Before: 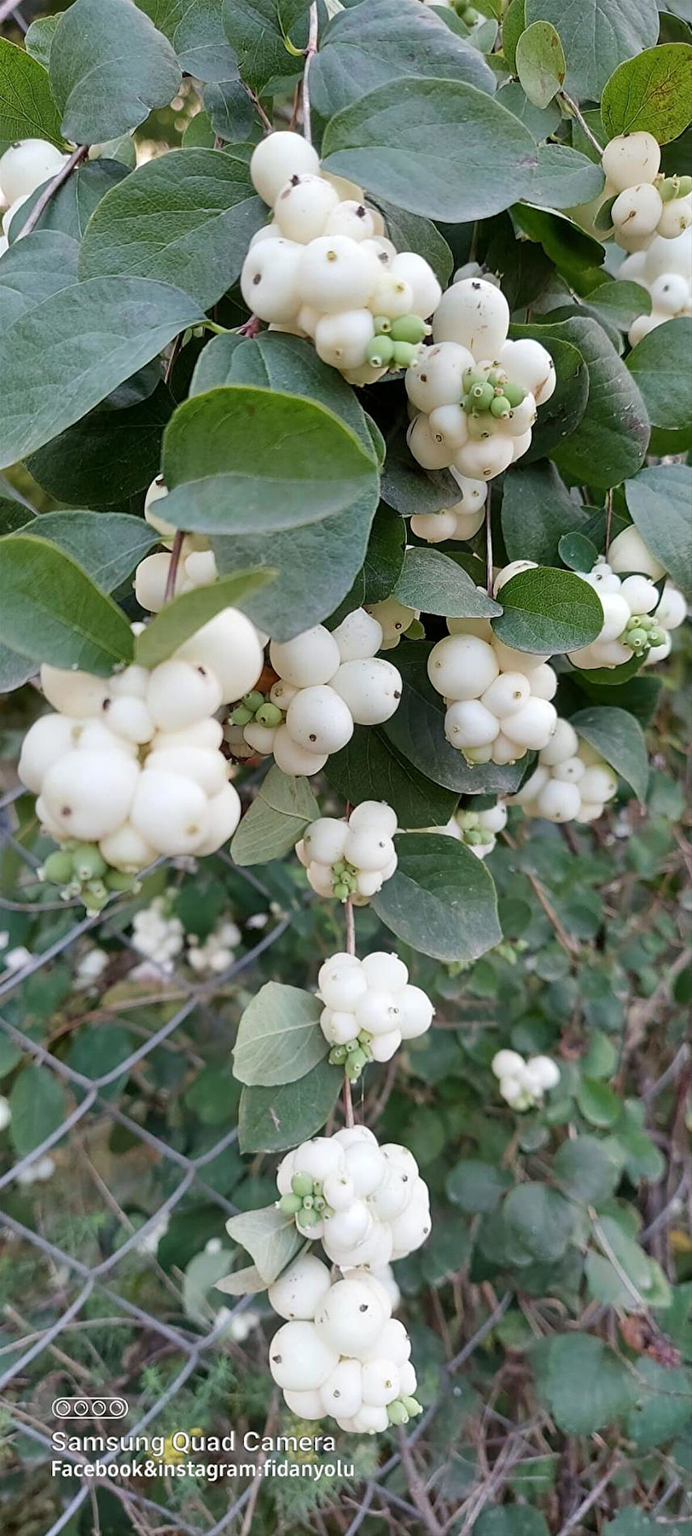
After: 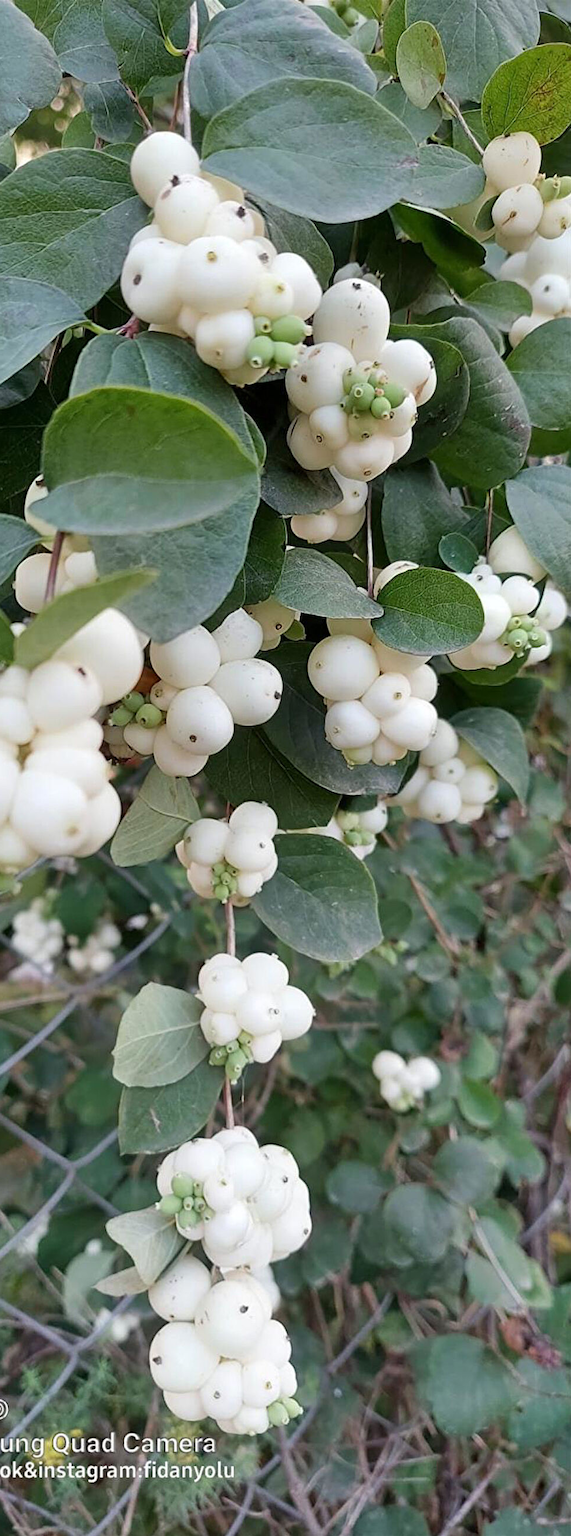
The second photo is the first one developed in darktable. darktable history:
crop: left 17.441%, bottom 0.039%
